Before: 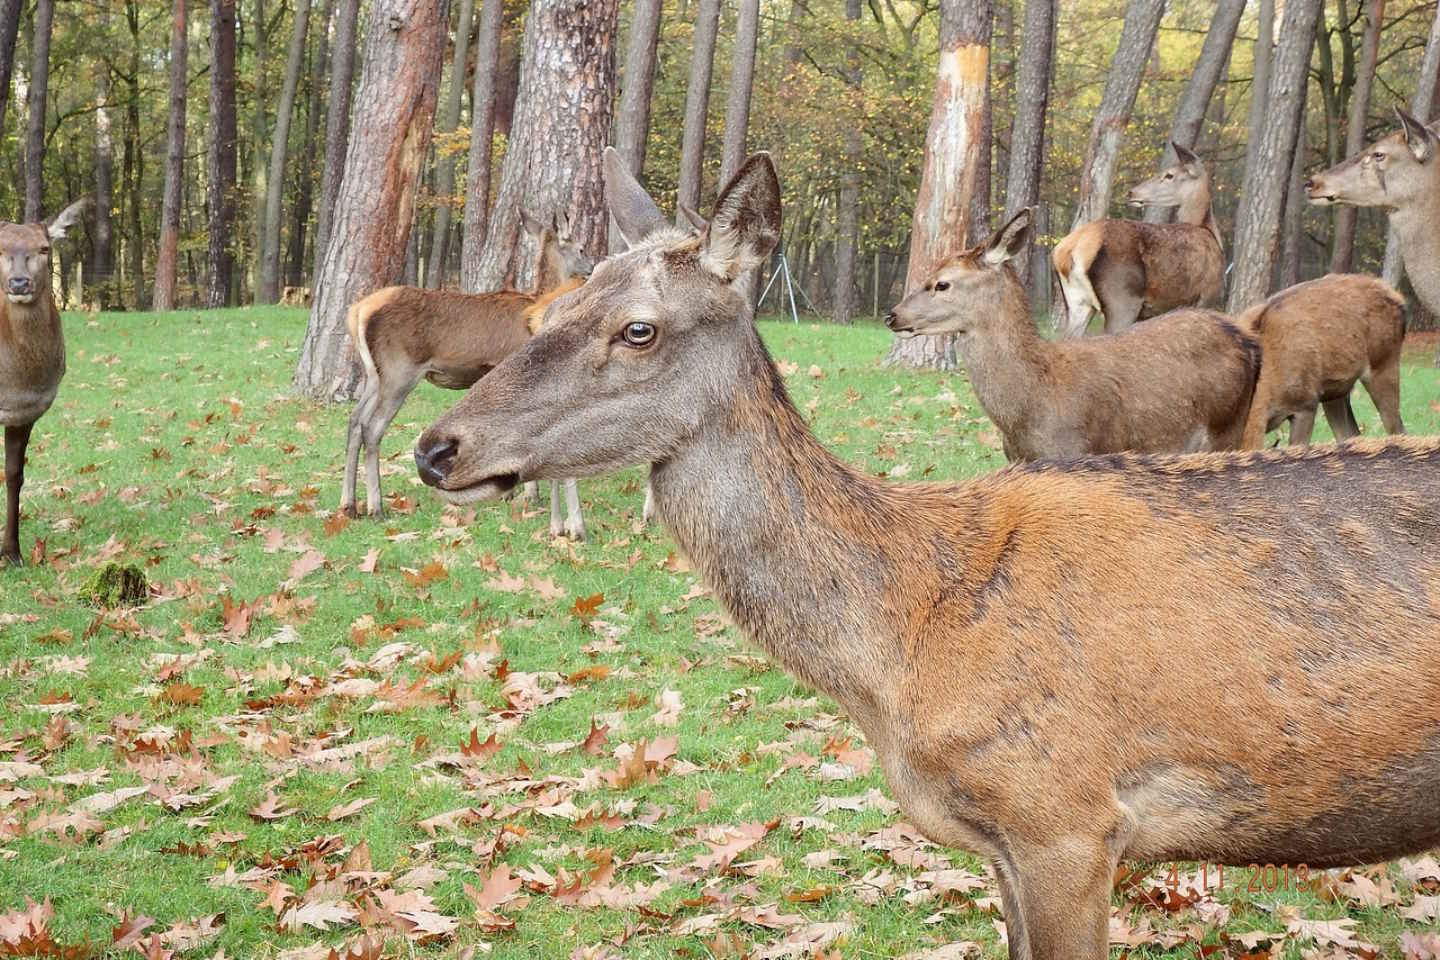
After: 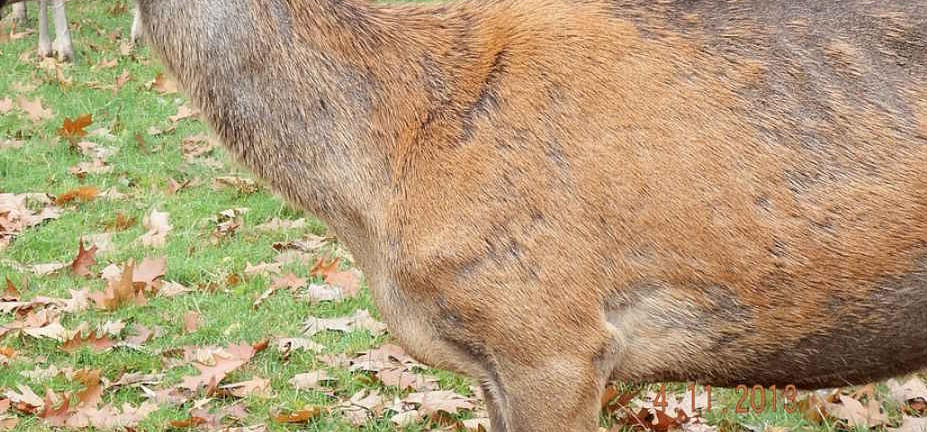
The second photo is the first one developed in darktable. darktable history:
crop and rotate: left 35.585%, top 49.931%, bottom 4.983%
